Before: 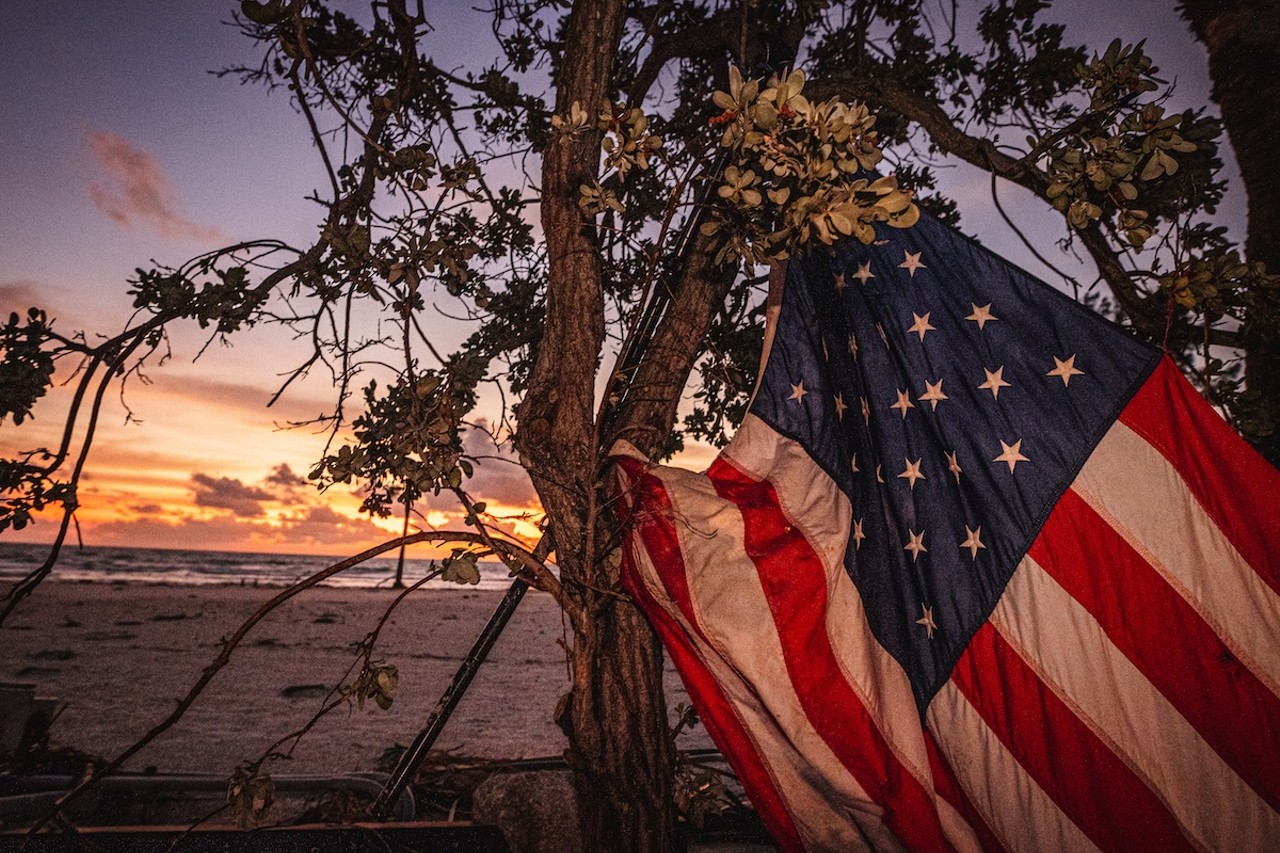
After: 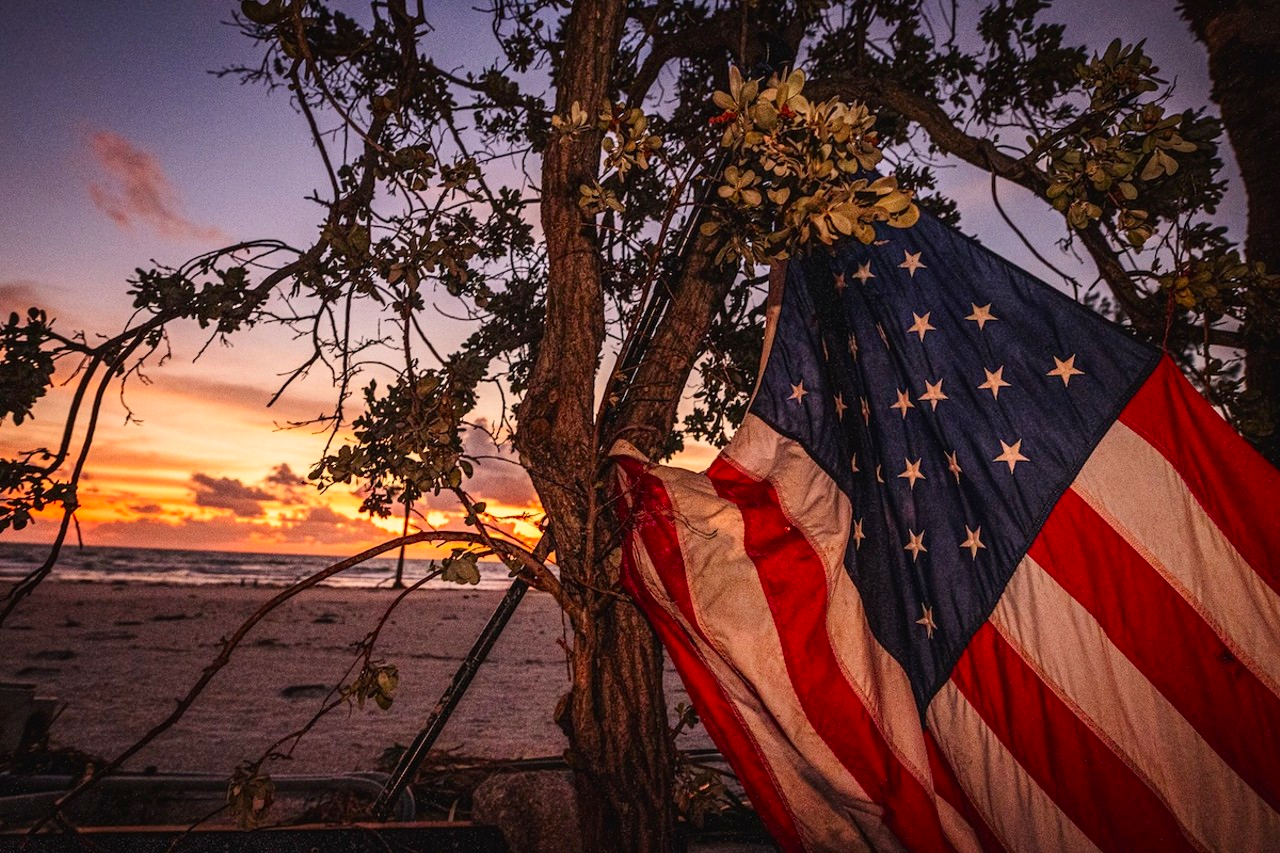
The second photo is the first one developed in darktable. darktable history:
contrast brightness saturation: contrast 0.095, saturation 0.274
